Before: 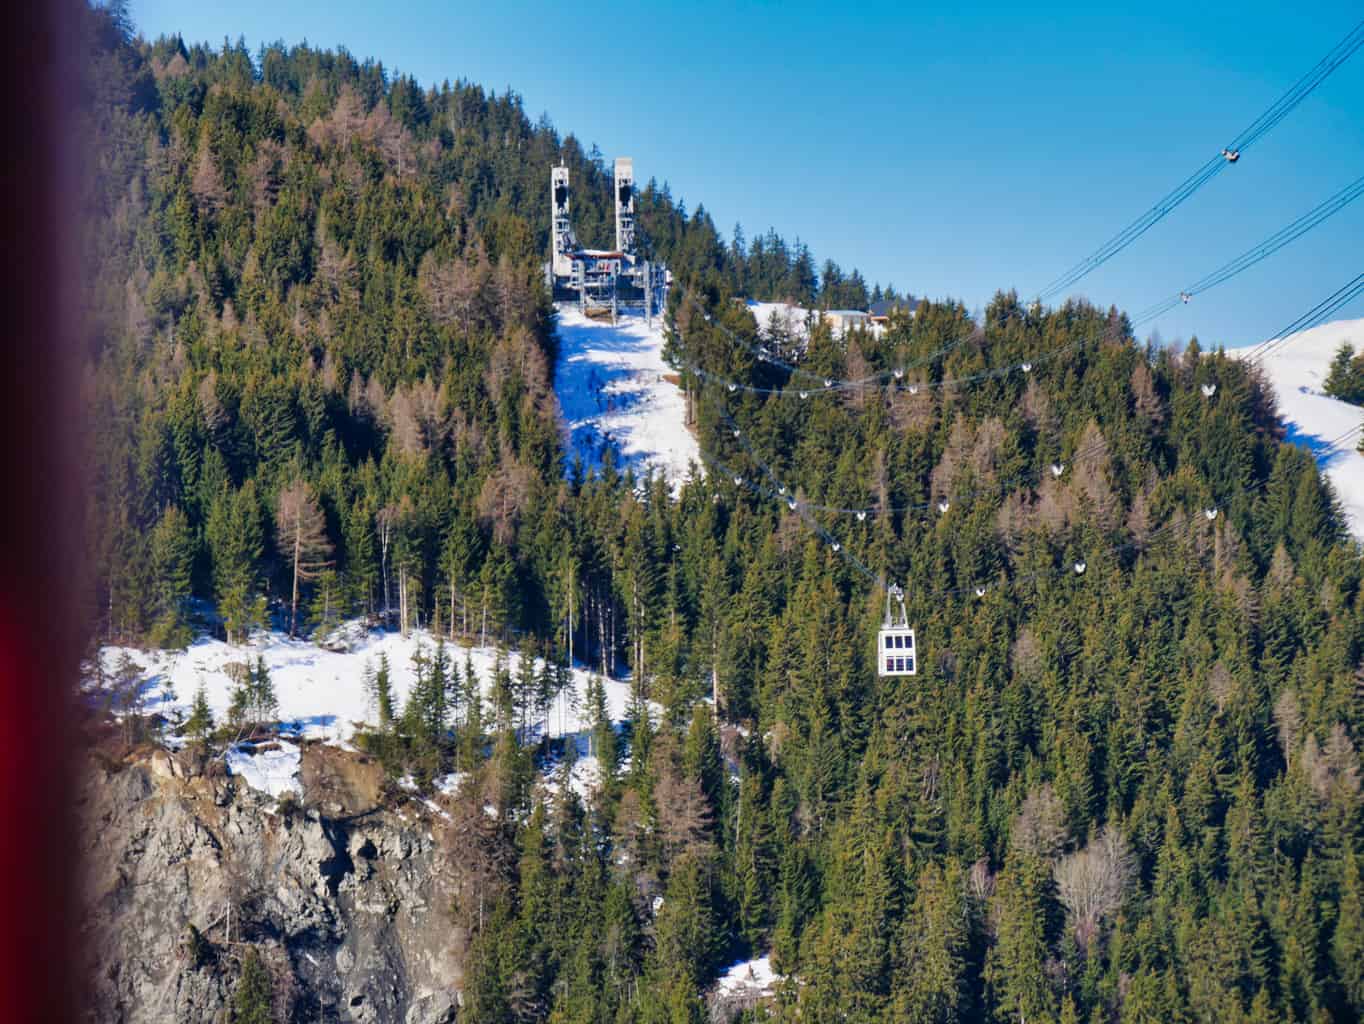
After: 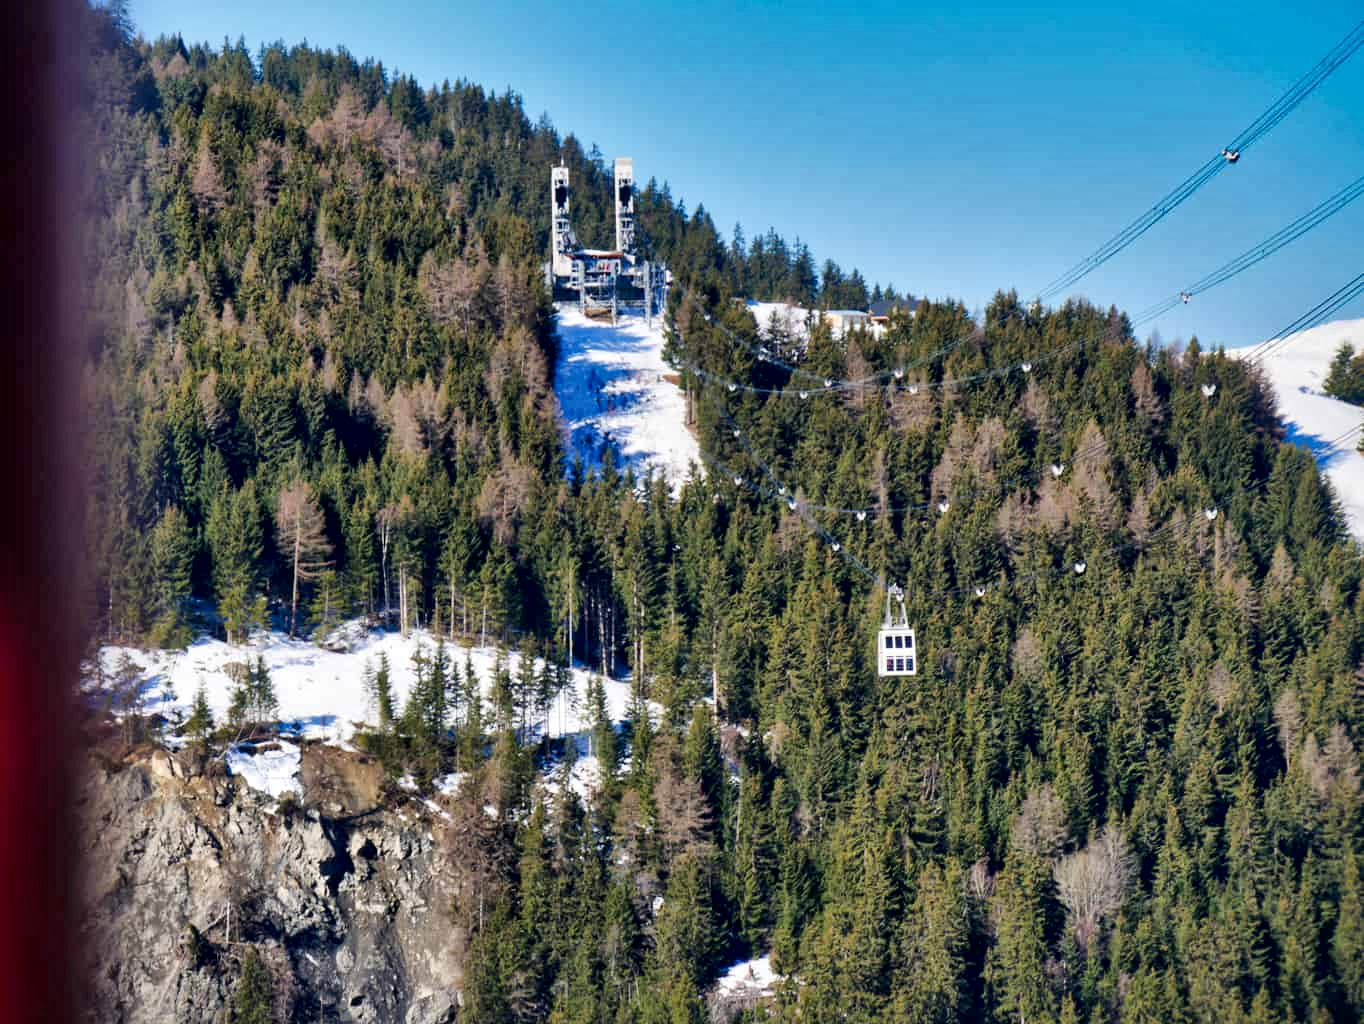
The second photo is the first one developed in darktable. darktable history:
local contrast: mode bilateral grid, contrast 25, coarseness 47, detail 151%, midtone range 0.2
